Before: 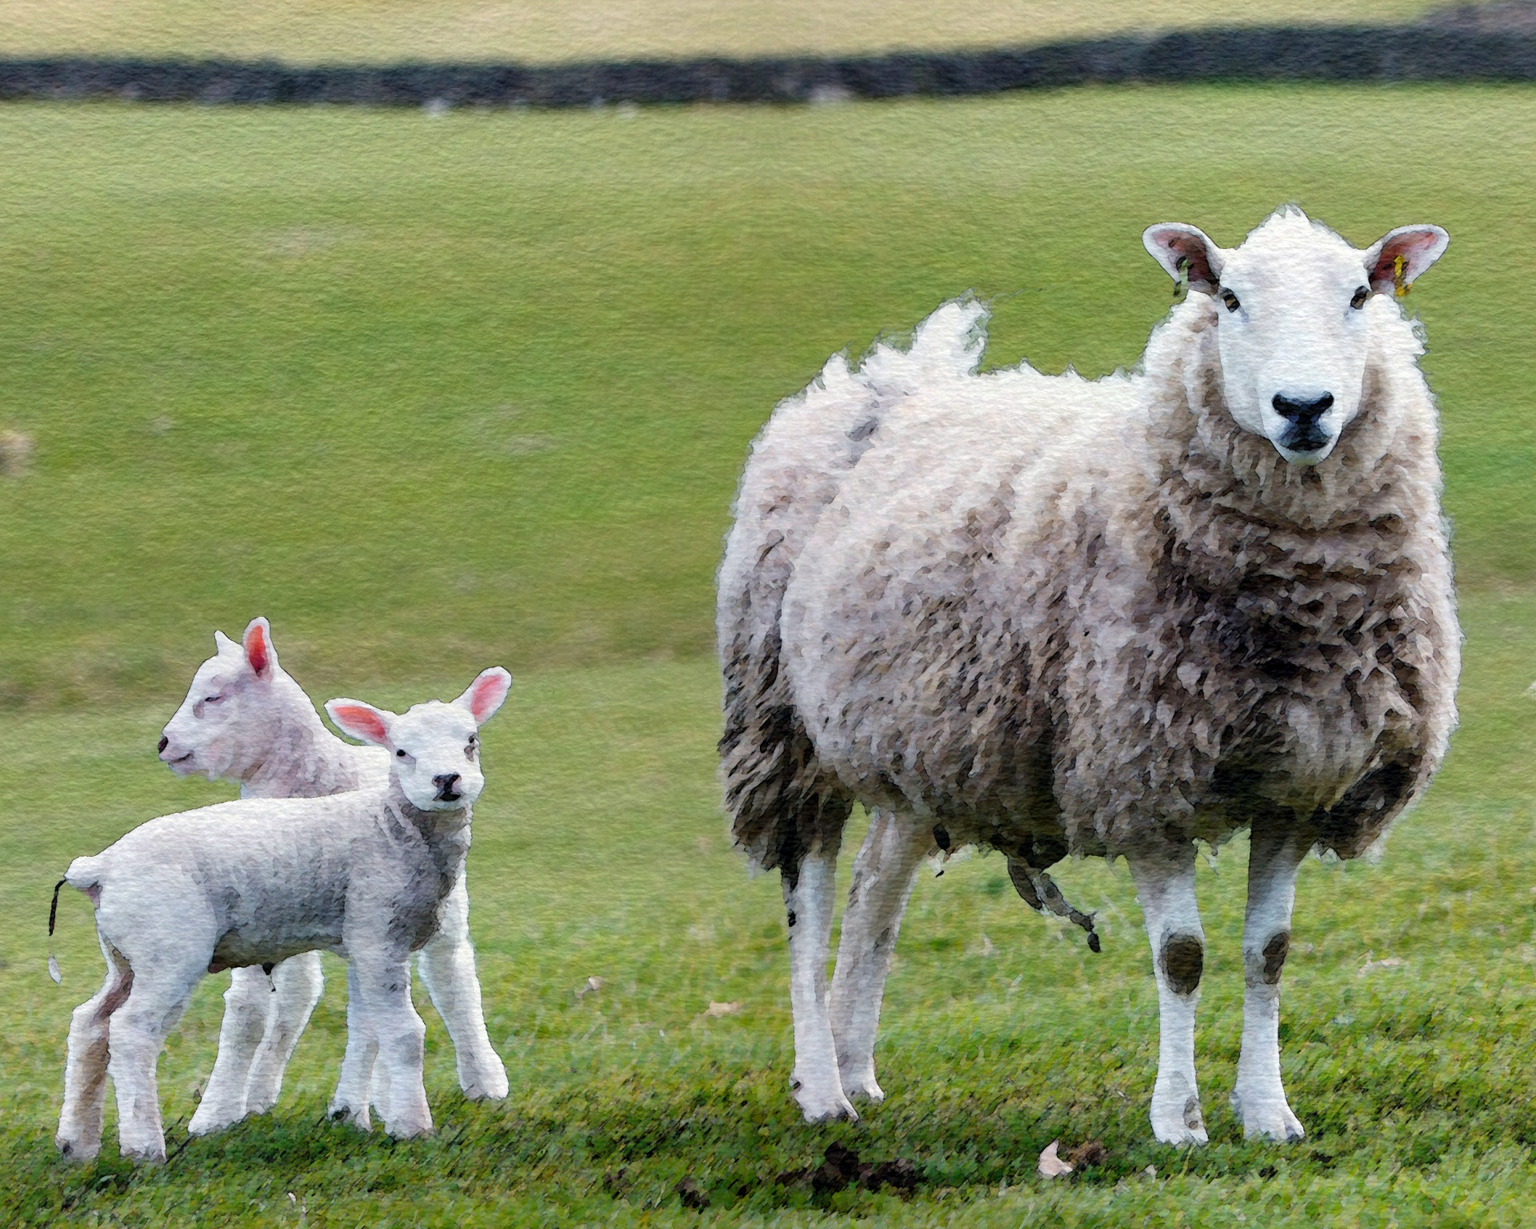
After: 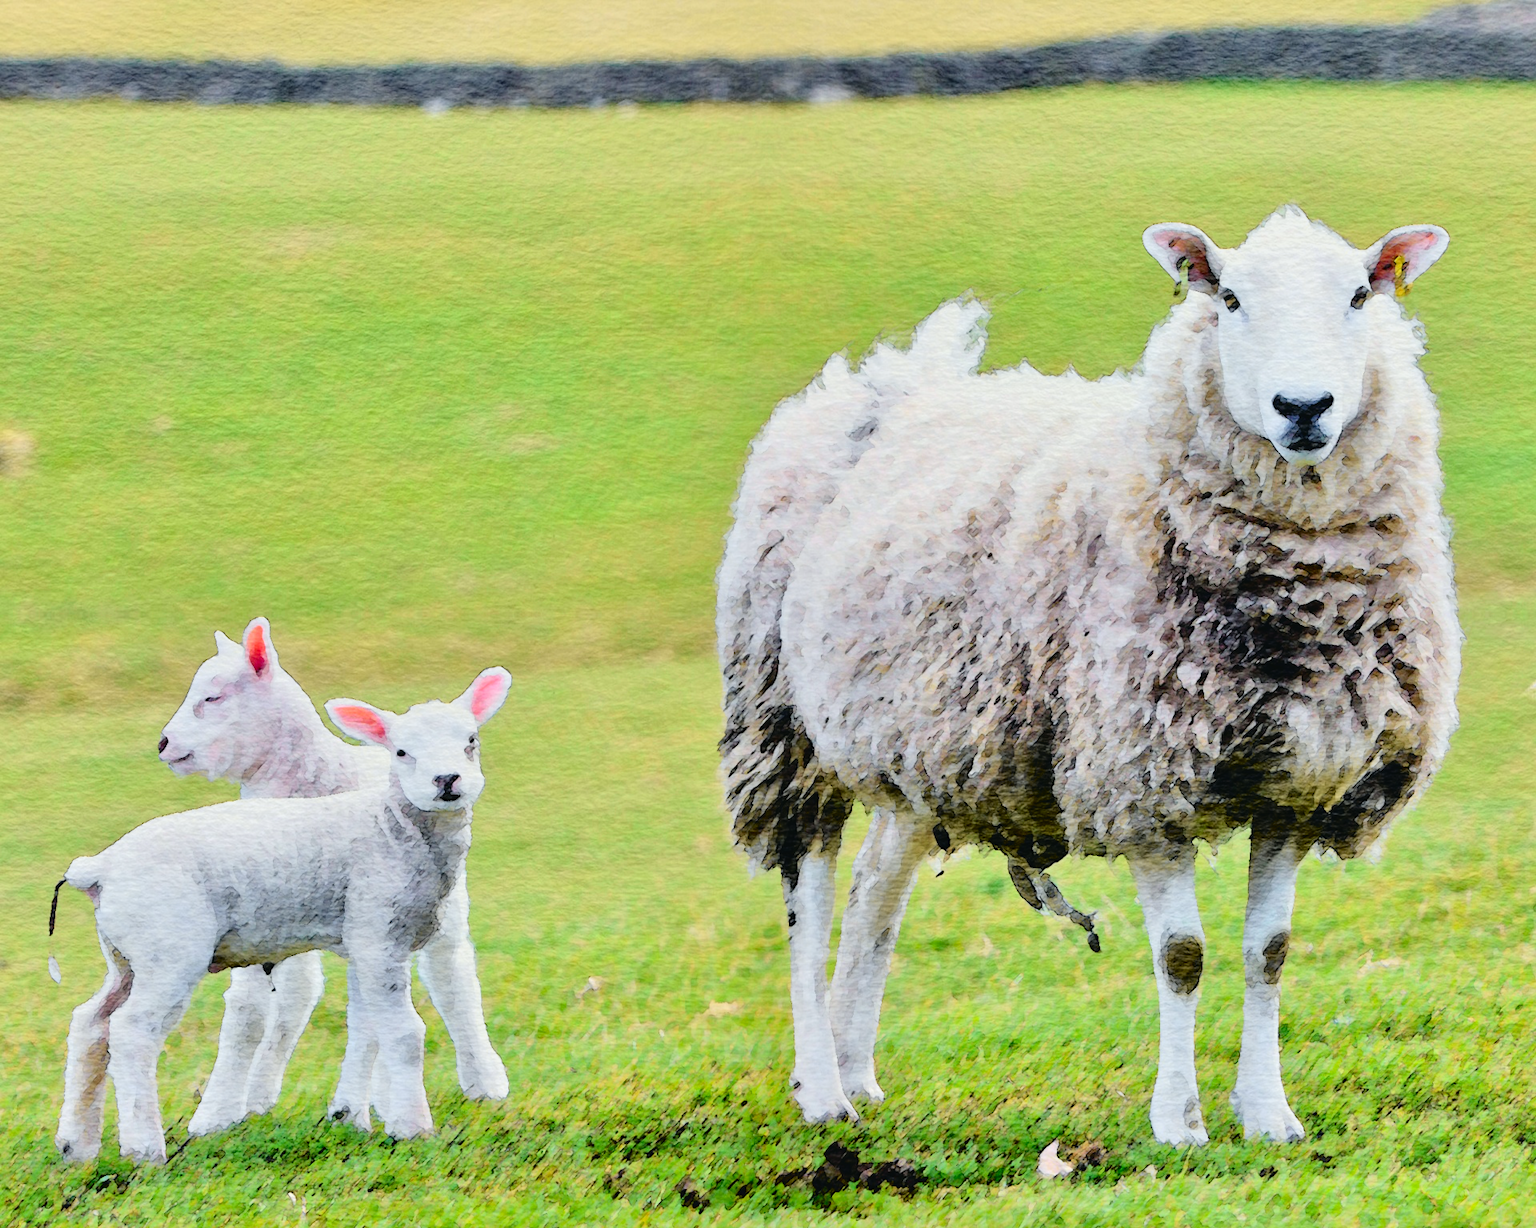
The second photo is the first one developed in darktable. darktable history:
tone equalizer: -7 EV 0.15 EV, -6 EV 0.6 EV, -5 EV 1.15 EV, -4 EV 1.33 EV, -3 EV 1.15 EV, -2 EV 0.6 EV, -1 EV 0.15 EV, mask exposure compensation -0.5 EV
tone curve: curves: ch0 [(0, 0.03) (0.113, 0.087) (0.207, 0.184) (0.515, 0.612) (0.712, 0.793) (1, 0.946)]; ch1 [(0, 0) (0.172, 0.123) (0.317, 0.279) (0.414, 0.382) (0.476, 0.479) (0.505, 0.498) (0.534, 0.534) (0.621, 0.65) (0.709, 0.764) (1, 1)]; ch2 [(0, 0) (0.411, 0.424) (0.505, 0.505) (0.521, 0.524) (0.537, 0.57) (0.65, 0.699) (1, 1)], color space Lab, independent channels, preserve colors none
